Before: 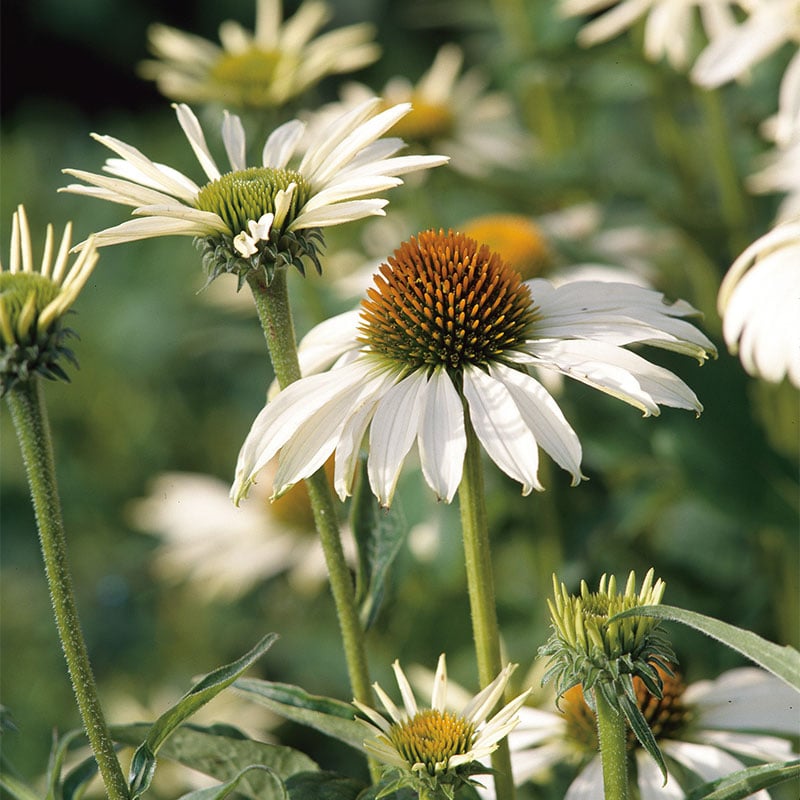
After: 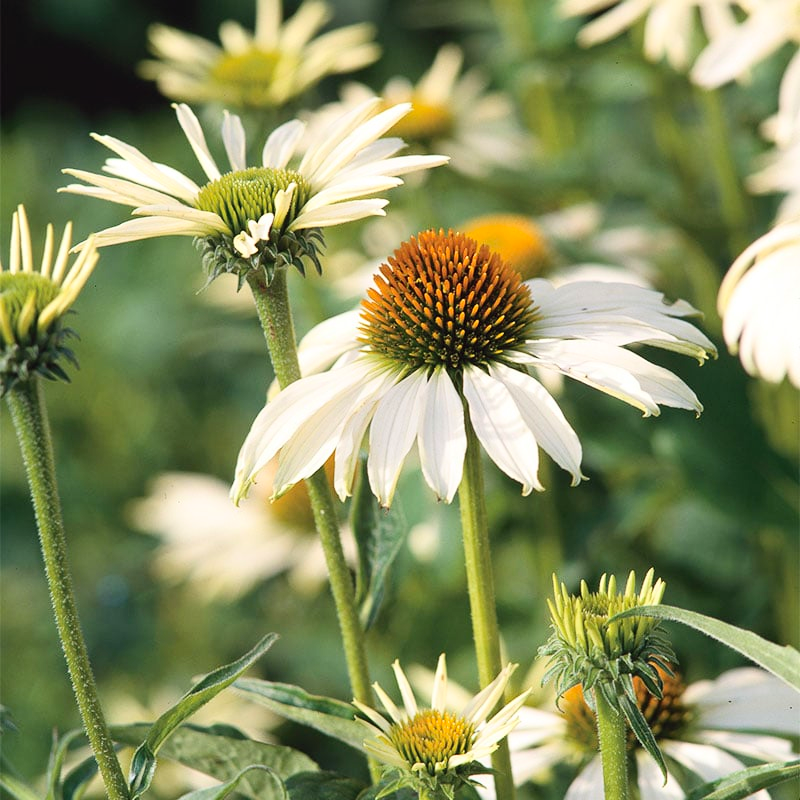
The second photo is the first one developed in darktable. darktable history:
contrast brightness saturation: contrast 0.199, brightness 0.17, saturation 0.226
